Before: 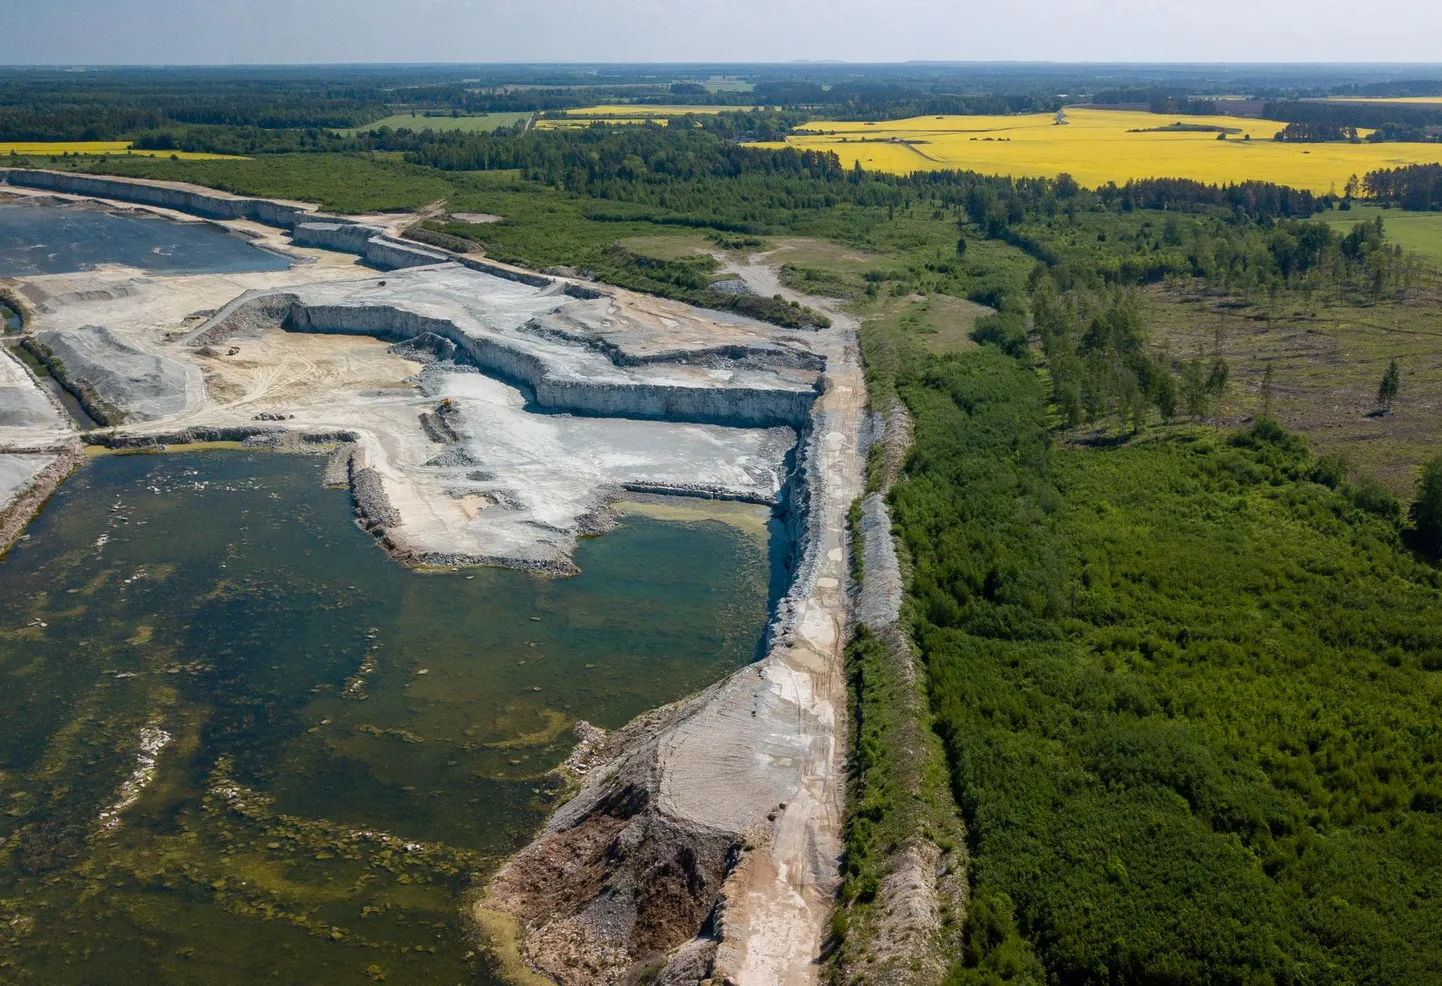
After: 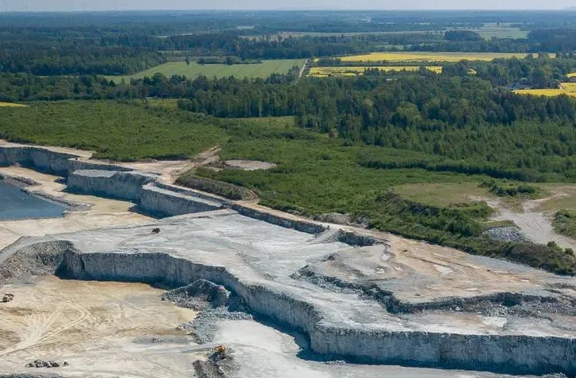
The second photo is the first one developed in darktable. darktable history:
crop: left 15.722%, top 5.426%, right 44.273%, bottom 56.192%
